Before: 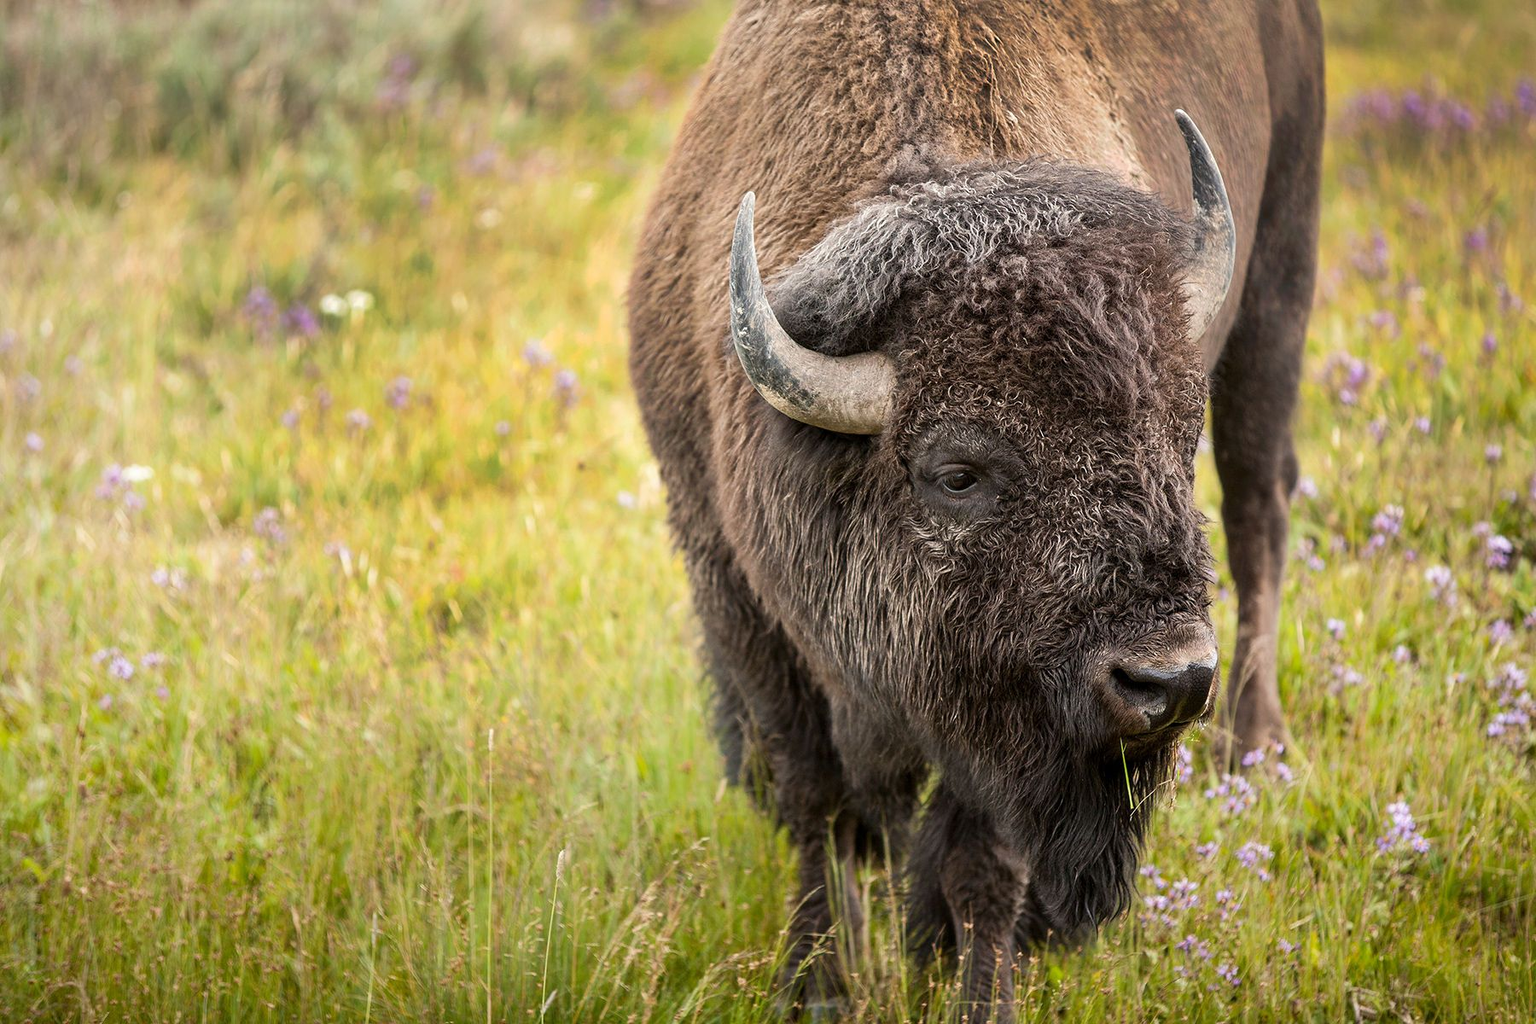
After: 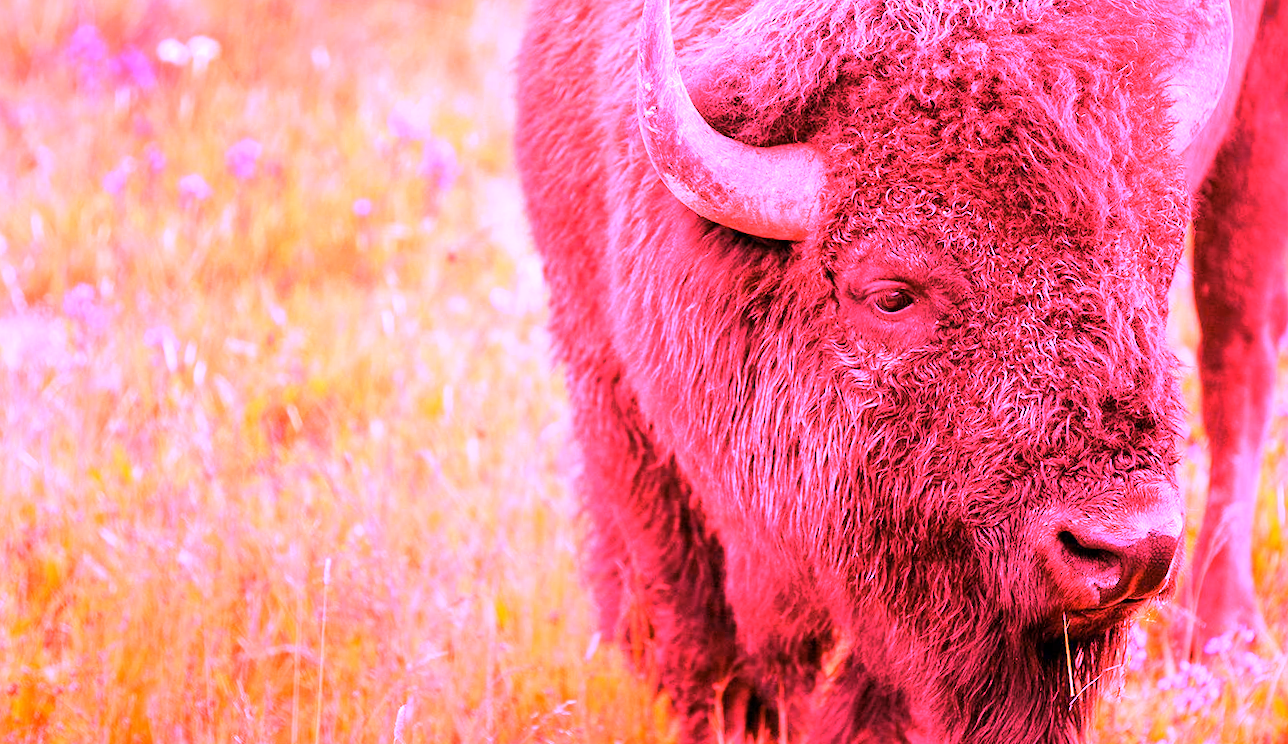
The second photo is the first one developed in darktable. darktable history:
crop and rotate: angle -3.37°, left 9.79%, top 20.73%, right 12.42%, bottom 11.82%
white balance: red 4.26, blue 1.802
